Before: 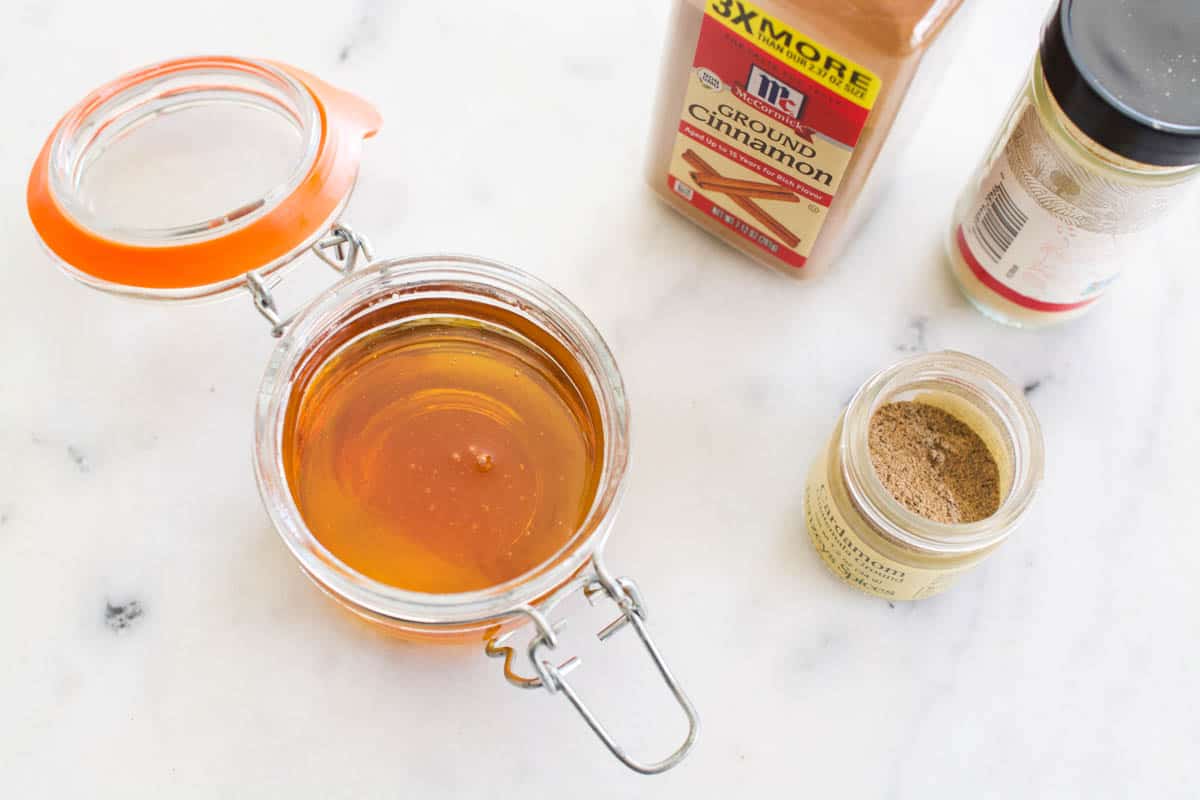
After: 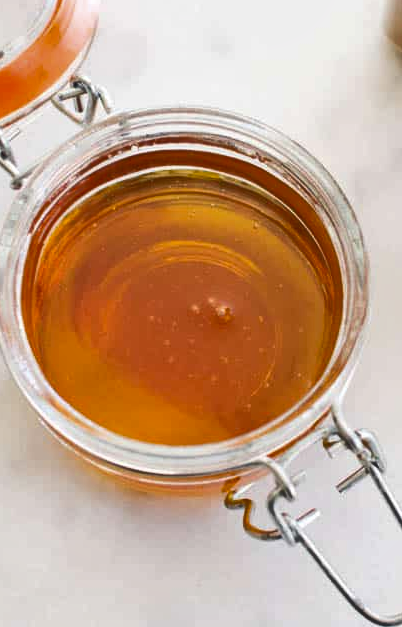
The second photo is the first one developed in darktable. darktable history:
crop and rotate: left 21.77%, top 18.528%, right 44.676%, bottom 2.997%
shadows and highlights: radius 133.83, soften with gaussian
